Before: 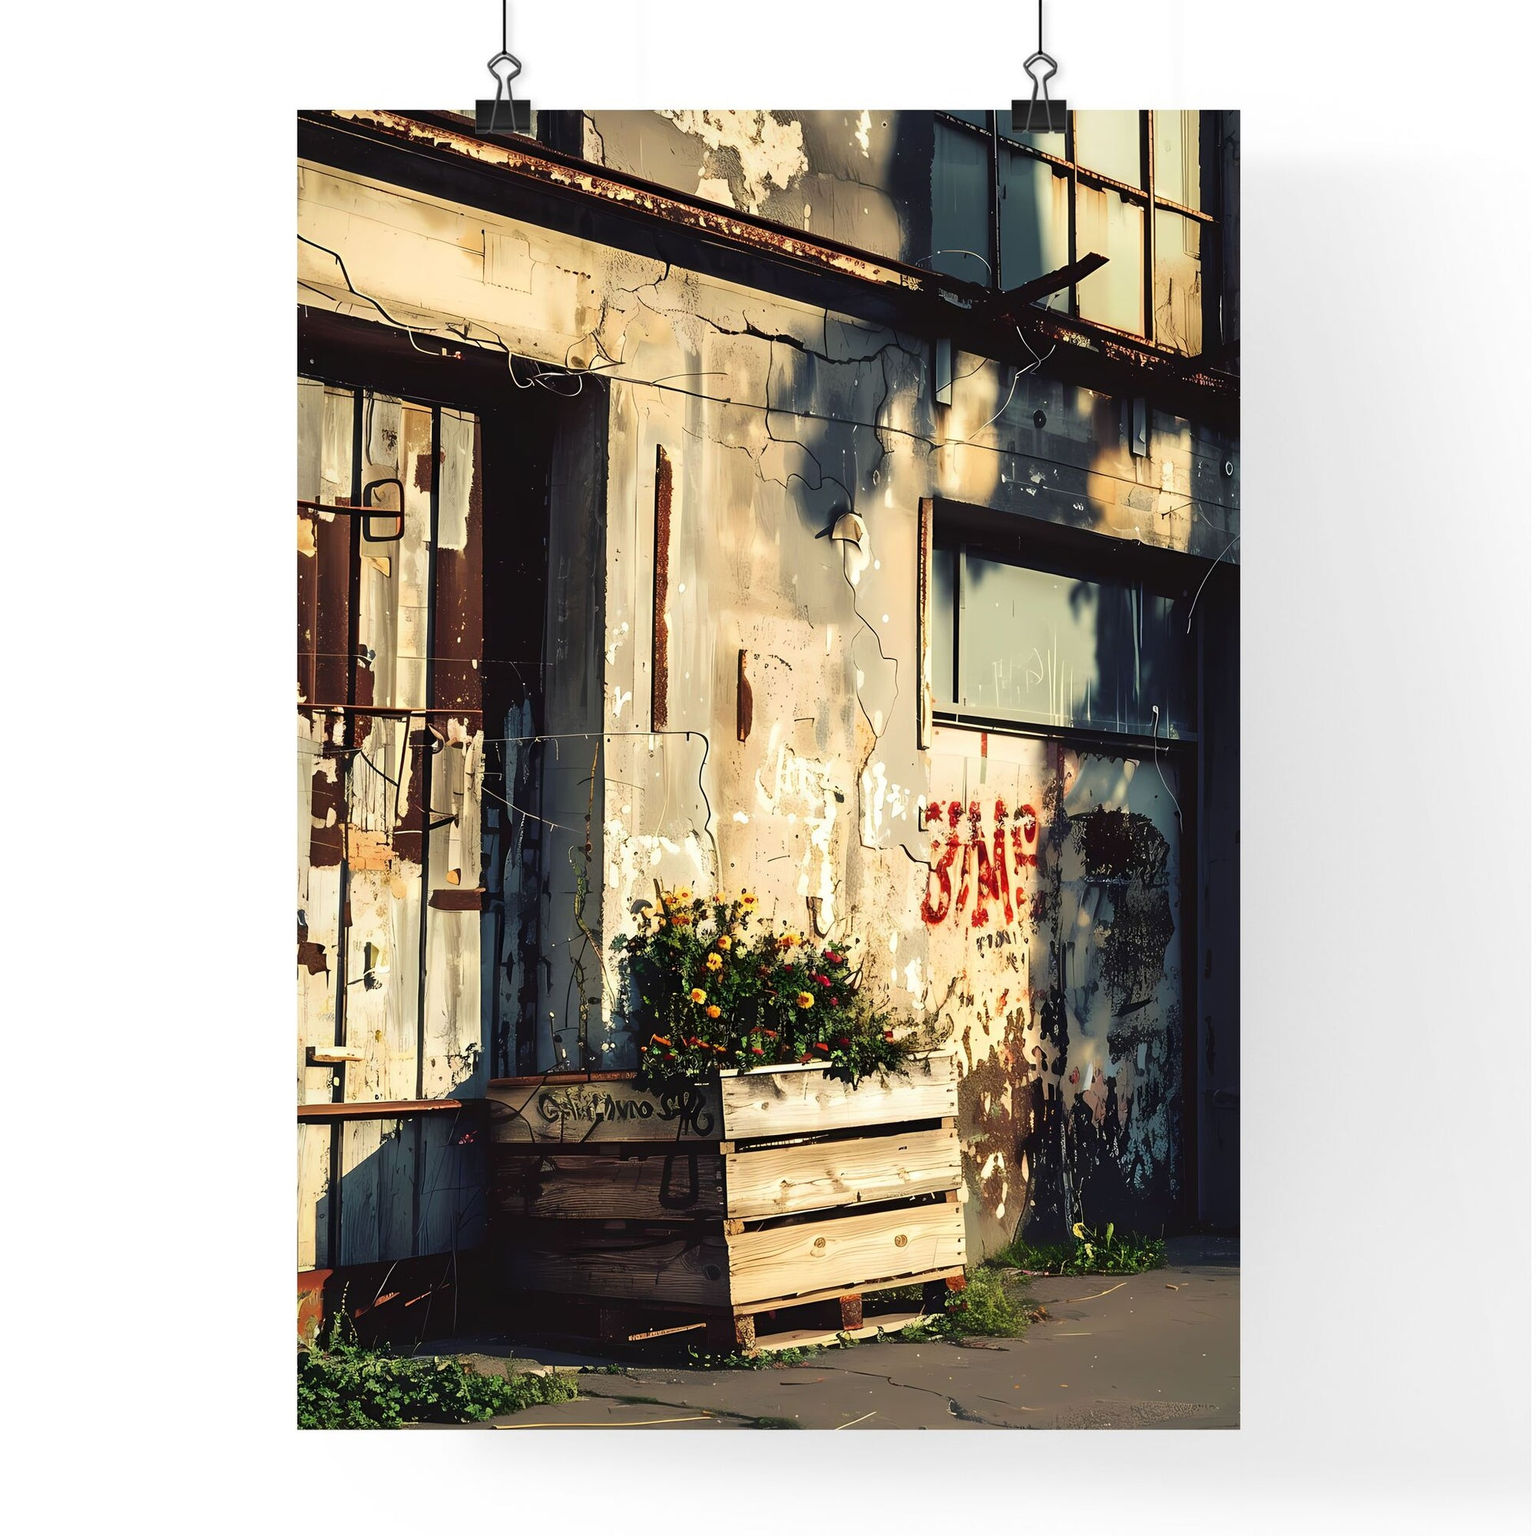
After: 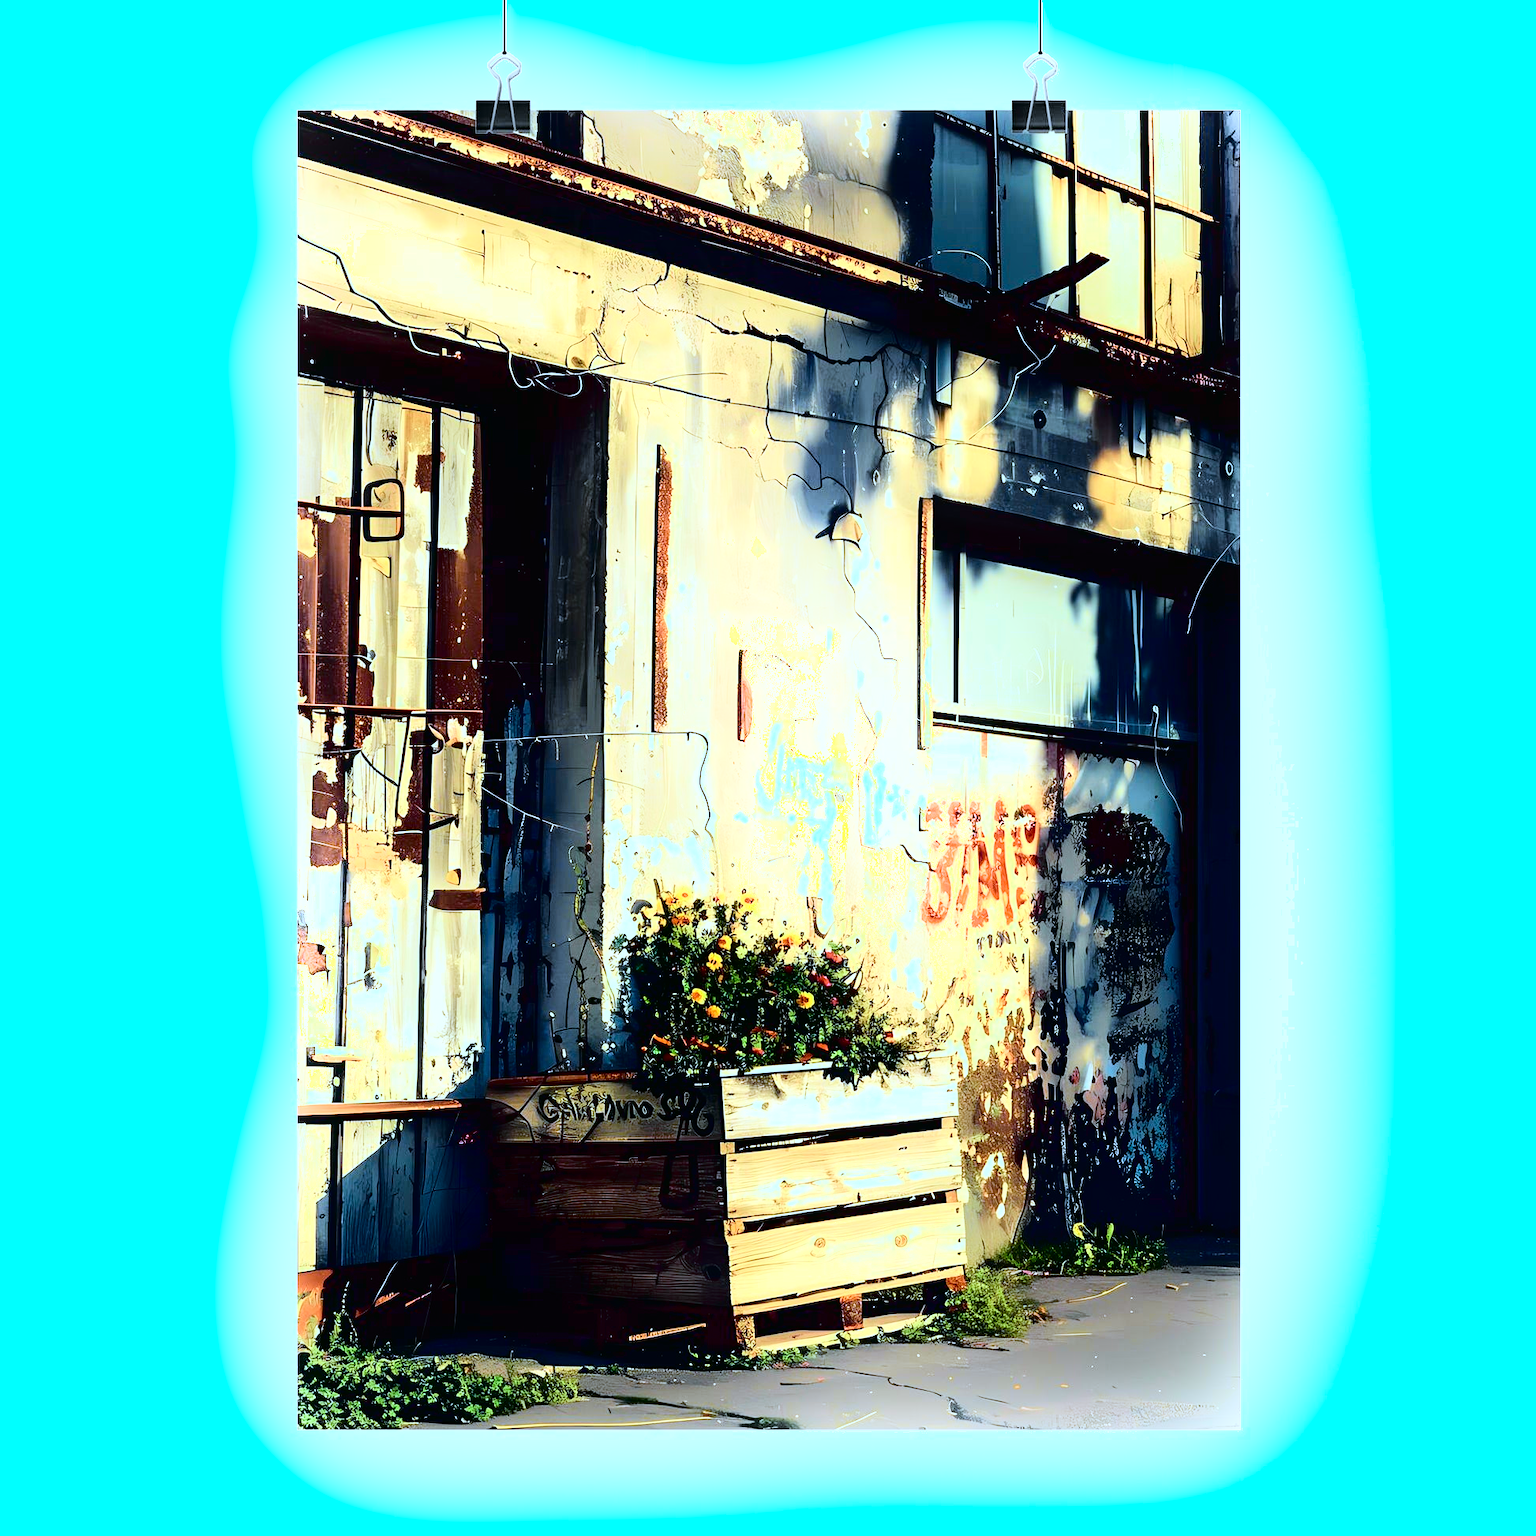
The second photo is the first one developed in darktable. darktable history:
exposure: black level correction 0.001, exposure 0.5 EV, compensate exposure bias true, compensate highlight preservation false
white balance: red 0.931, blue 1.11
shadows and highlights: shadows -54.3, highlights 86.09, soften with gaussian
tone curve: curves: ch0 [(0, 0.021) (0.148, 0.076) (0.232, 0.191) (0.398, 0.423) (0.572, 0.672) (0.705, 0.812) (0.877, 0.931) (0.99, 0.987)]; ch1 [(0, 0) (0.377, 0.325) (0.493, 0.486) (0.508, 0.502) (0.515, 0.514) (0.554, 0.586) (0.623, 0.658) (0.701, 0.704) (0.778, 0.751) (1, 1)]; ch2 [(0, 0) (0.431, 0.398) (0.485, 0.486) (0.495, 0.498) (0.511, 0.507) (0.58, 0.66) (0.679, 0.757) (0.749, 0.829) (1, 0.991)], color space Lab, independent channels
color correction: highlights a* -4.18, highlights b* -10.81
fill light: exposure -2 EV, width 8.6
